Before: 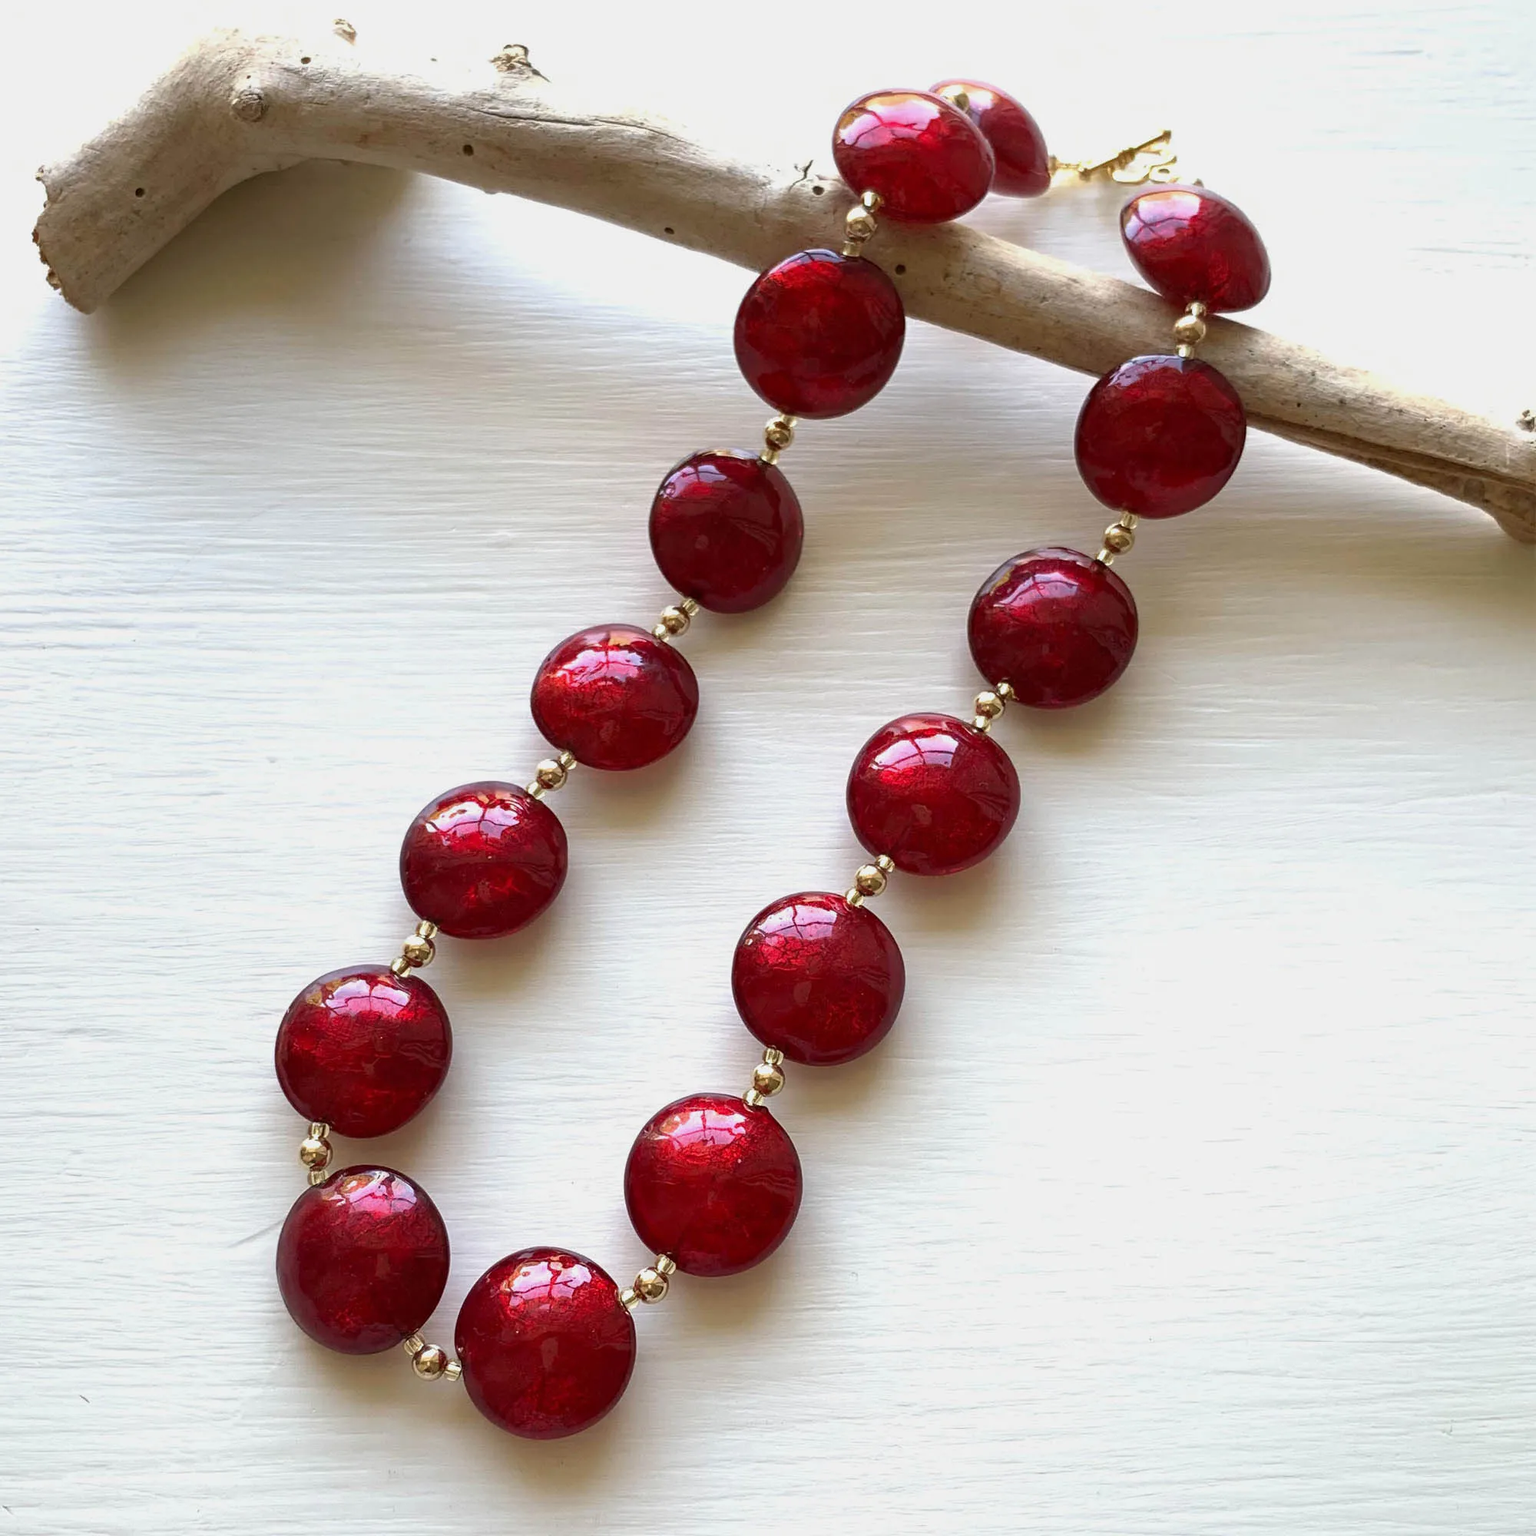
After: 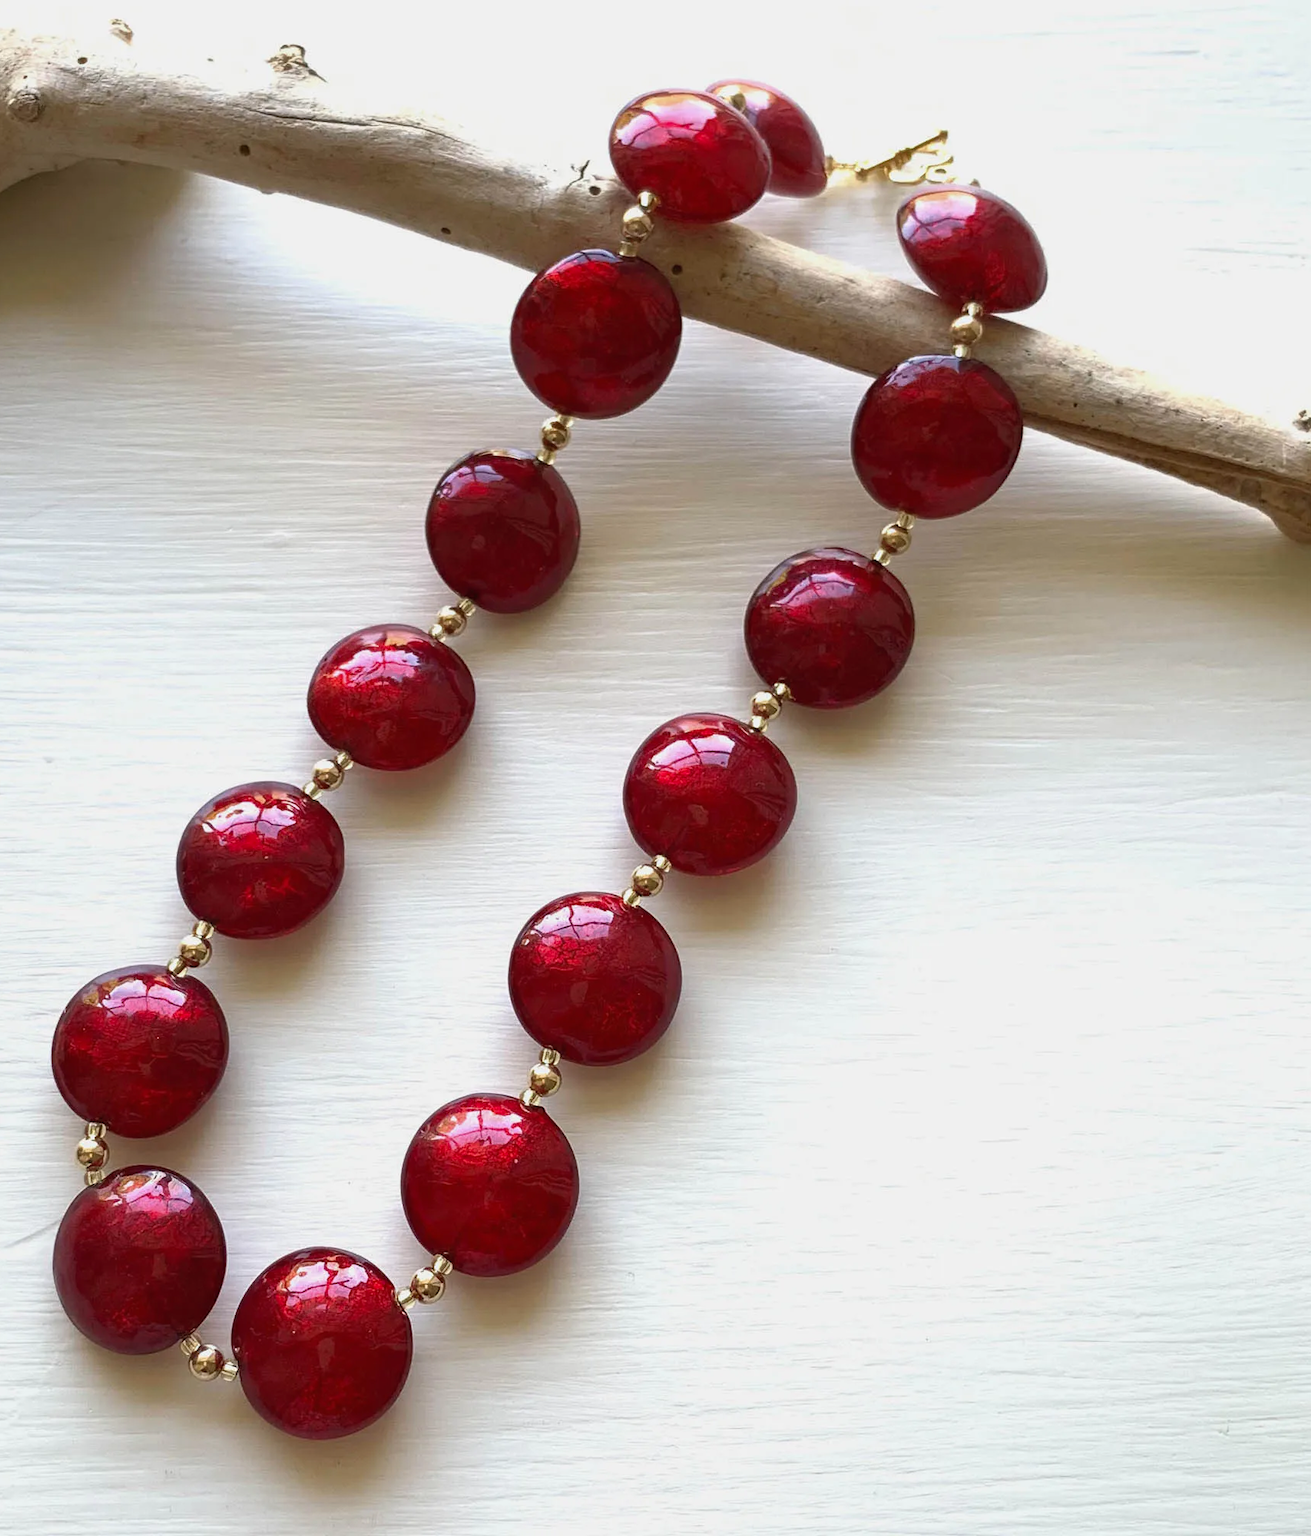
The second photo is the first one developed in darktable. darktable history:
tone curve: curves: ch0 [(0, 0) (0.003, 0.003) (0.011, 0.015) (0.025, 0.031) (0.044, 0.056) (0.069, 0.083) (0.1, 0.113) (0.136, 0.145) (0.177, 0.184) (0.224, 0.225) (0.277, 0.275) (0.335, 0.327) (0.399, 0.385) (0.468, 0.447) (0.543, 0.528) (0.623, 0.611) (0.709, 0.703) (0.801, 0.802) (0.898, 0.902) (1, 1)], color space Lab, independent channels, preserve colors none
crop and rotate: left 14.551%
